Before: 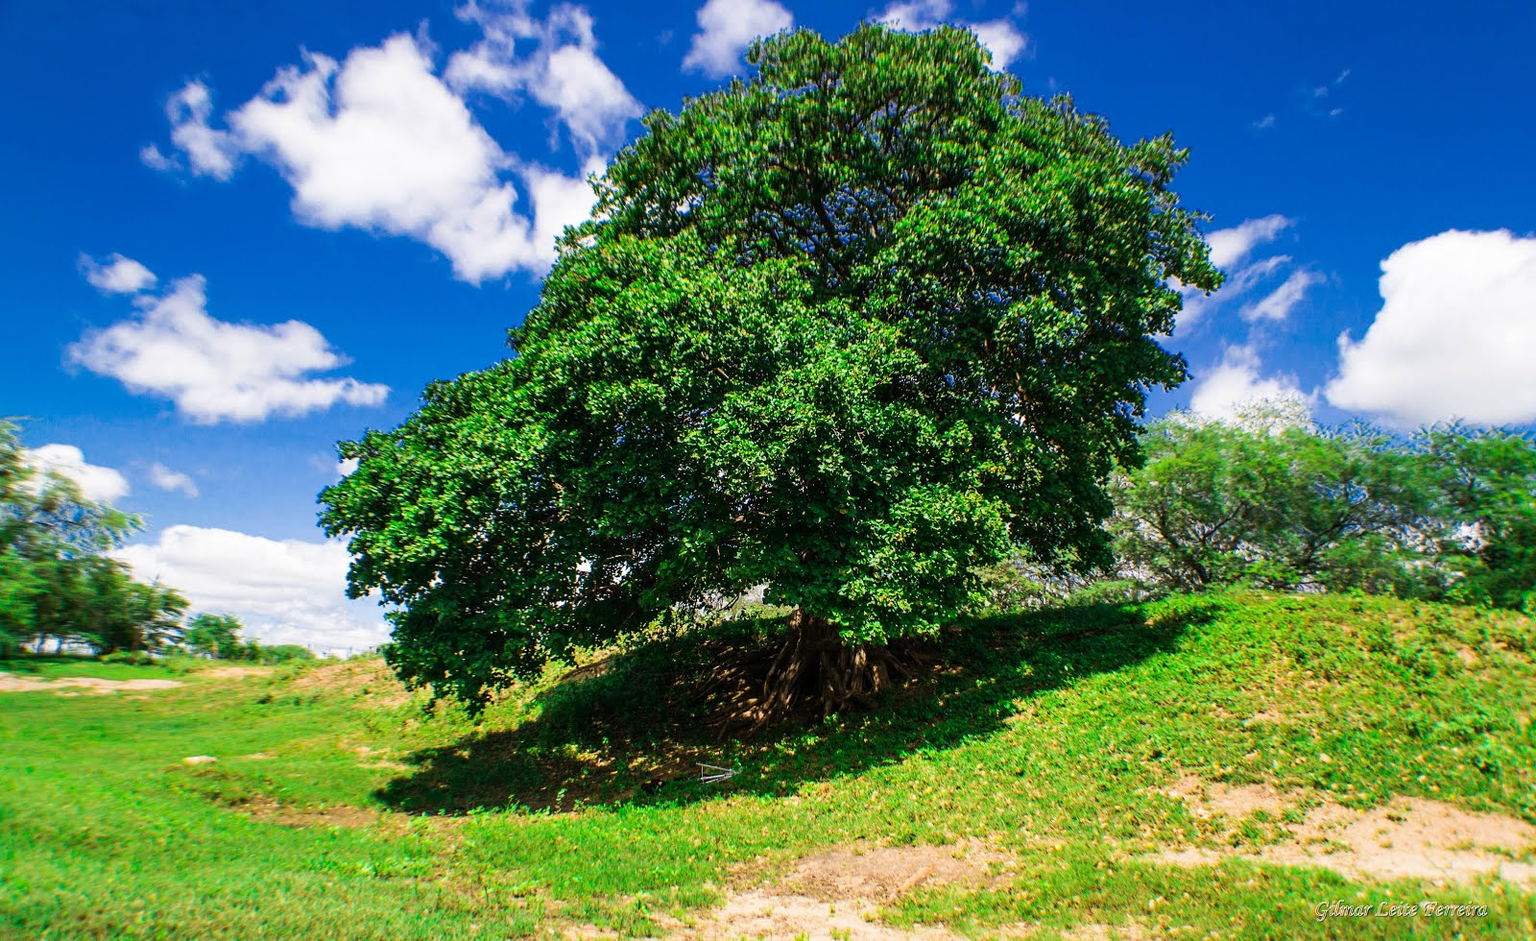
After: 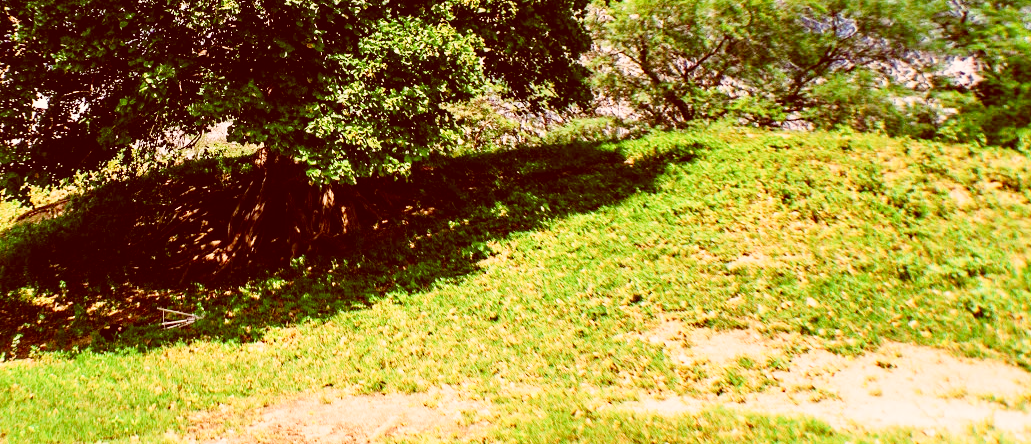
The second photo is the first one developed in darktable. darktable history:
color correction: highlights a* 9.5, highlights b* 8.9, shadows a* 39.81, shadows b* 39.58, saturation 0.766
crop and rotate: left 35.505%, top 49.728%, bottom 4.9%
base curve: curves: ch0 [(0, 0) (0.028, 0.03) (0.121, 0.232) (0.46, 0.748) (0.859, 0.968) (1, 1)], preserve colors none
